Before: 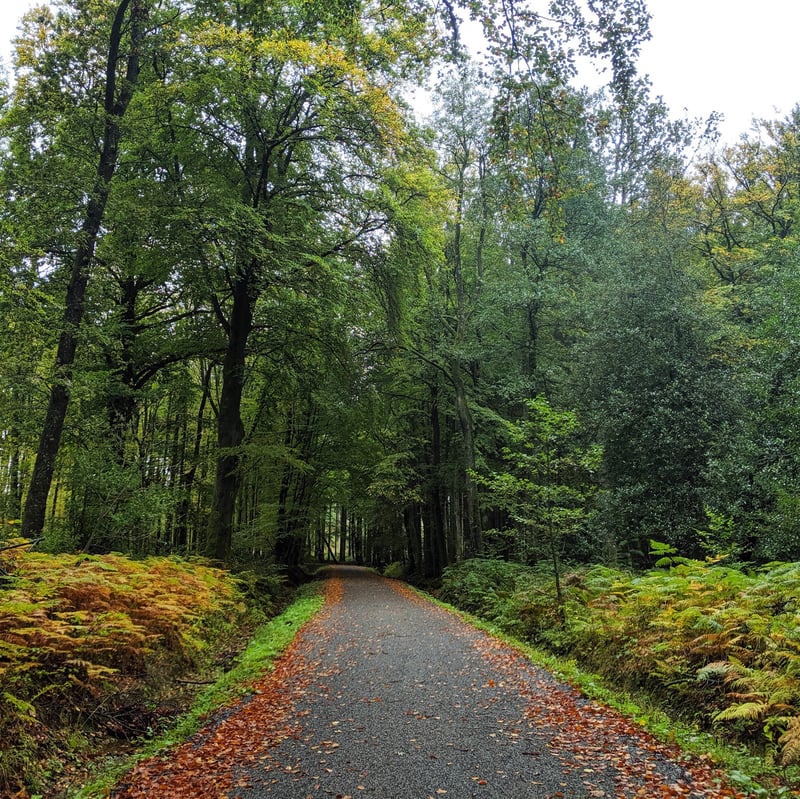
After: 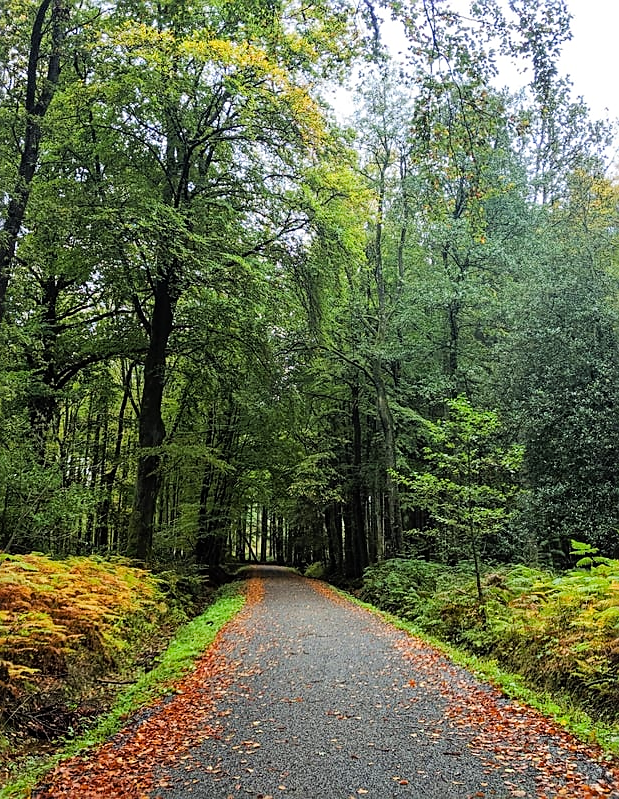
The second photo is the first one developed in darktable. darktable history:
sharpen: on, module defaults
tone curve: curves: ch0 [(0, 0) (0.07, 0.057) (0.15, 0.177) (0.352, 0.445) (0.59, 0.703) (0.857, 0.908) (1, 1)], color space Lab, linked channels, preserve colors none
crop: left 9.88%, right 12.664%
